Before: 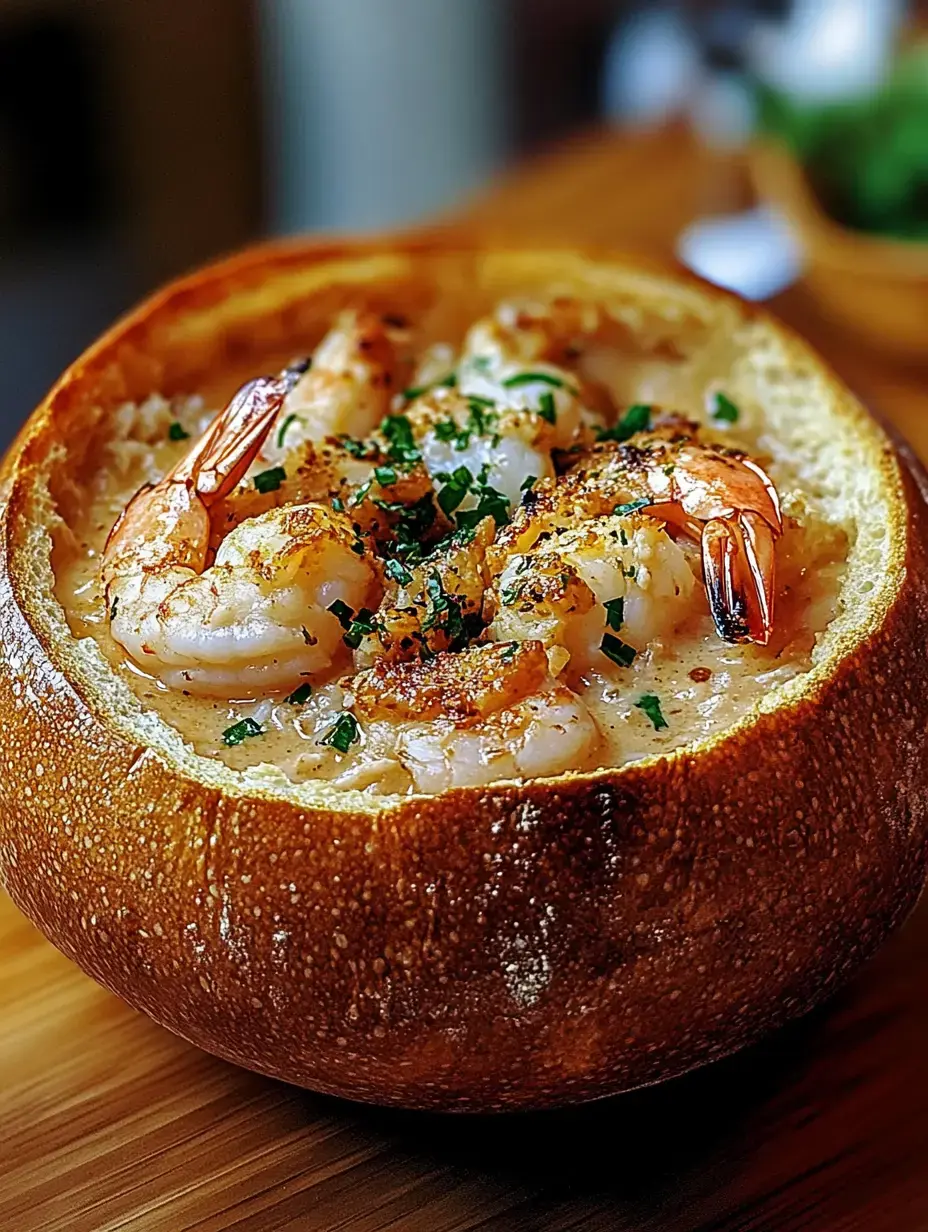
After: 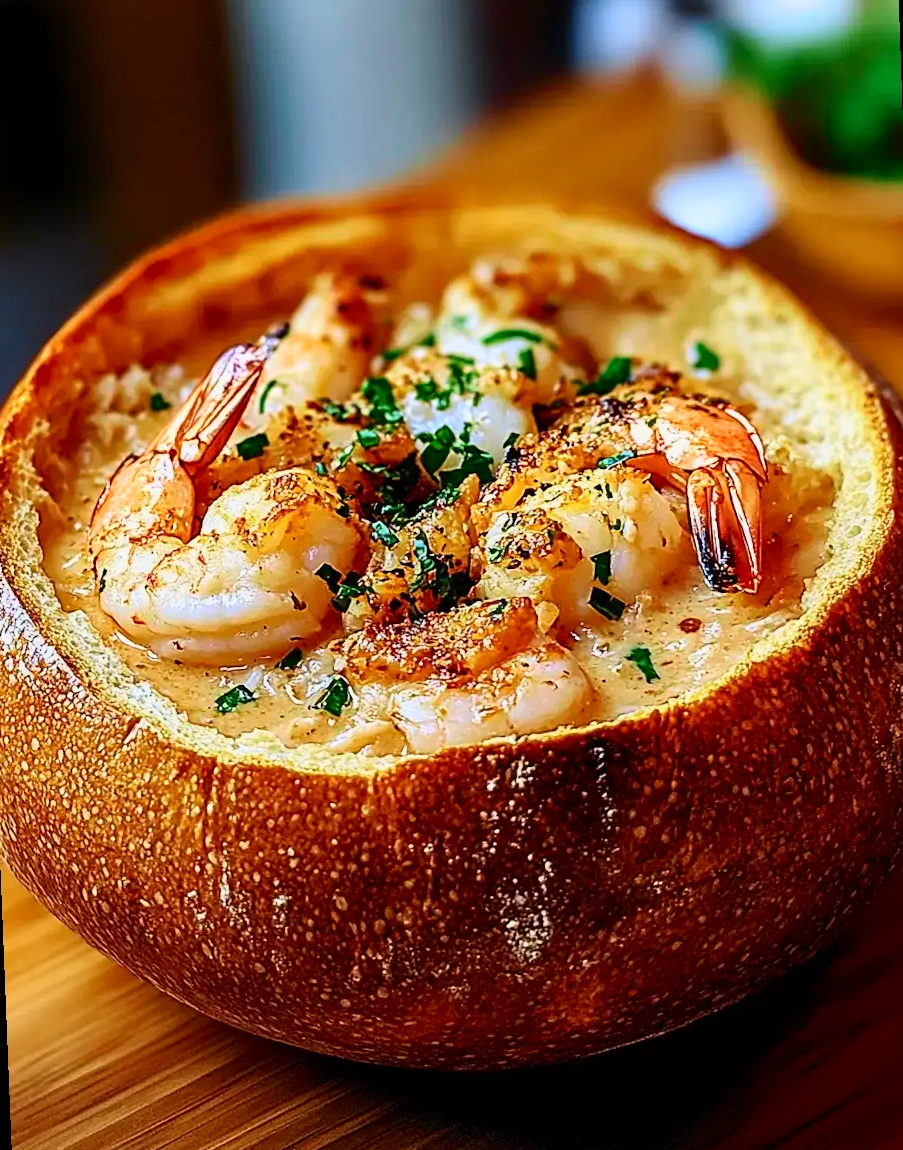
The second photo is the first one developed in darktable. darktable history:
tone curve: curves: ch0 [(0, 0) (0.091, 0.075) (0.389, 0.441) (0.696, 0.808) (0.844, 0.908) (0.909, 0.942) (1, 0.973)]; ch1 [(0, 0) (0.437, 0.404) (0.48, 0.486) (0.5, 0.5) (0.529, 0.556) (0.58, 0.606) (0.616, 0.654) (1, 1)]; ch2 [(0, 0) (0.442, 0.415) (0.5, 0.5) (0.535, 0.567) (0.585, 0.632) (1, 1)], color space Lab, independent channels, preserve colors none
rotate and perspective: rotation -2.12°, lens shift (vertical) 0.009, lens shift (horizontal) -0.008, automatic cropping original format, crop left 0.036, crop right 0.964, crop top 0.05, crop bottom 0.959
